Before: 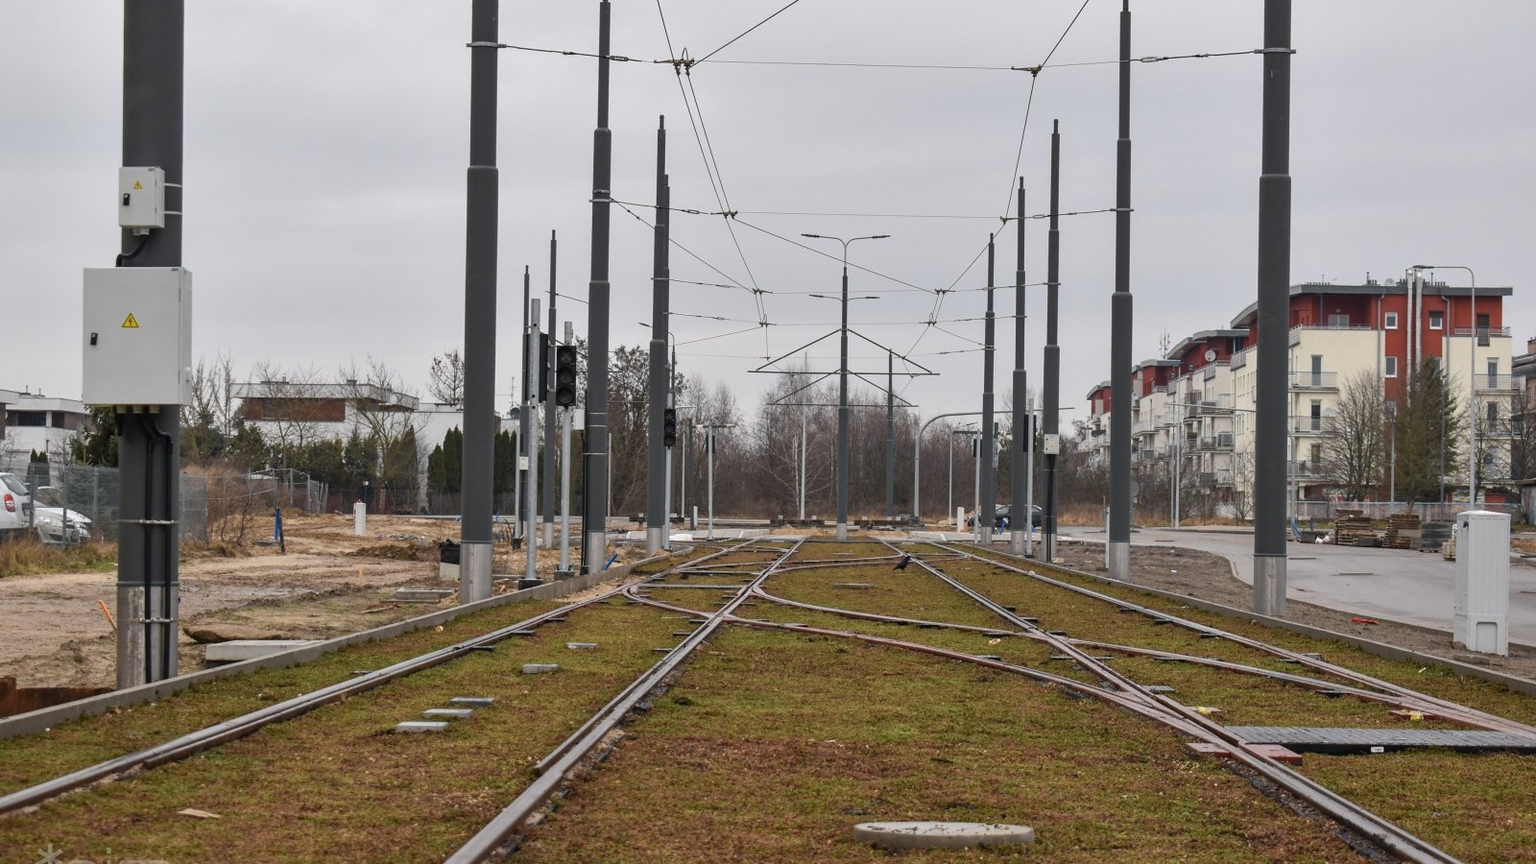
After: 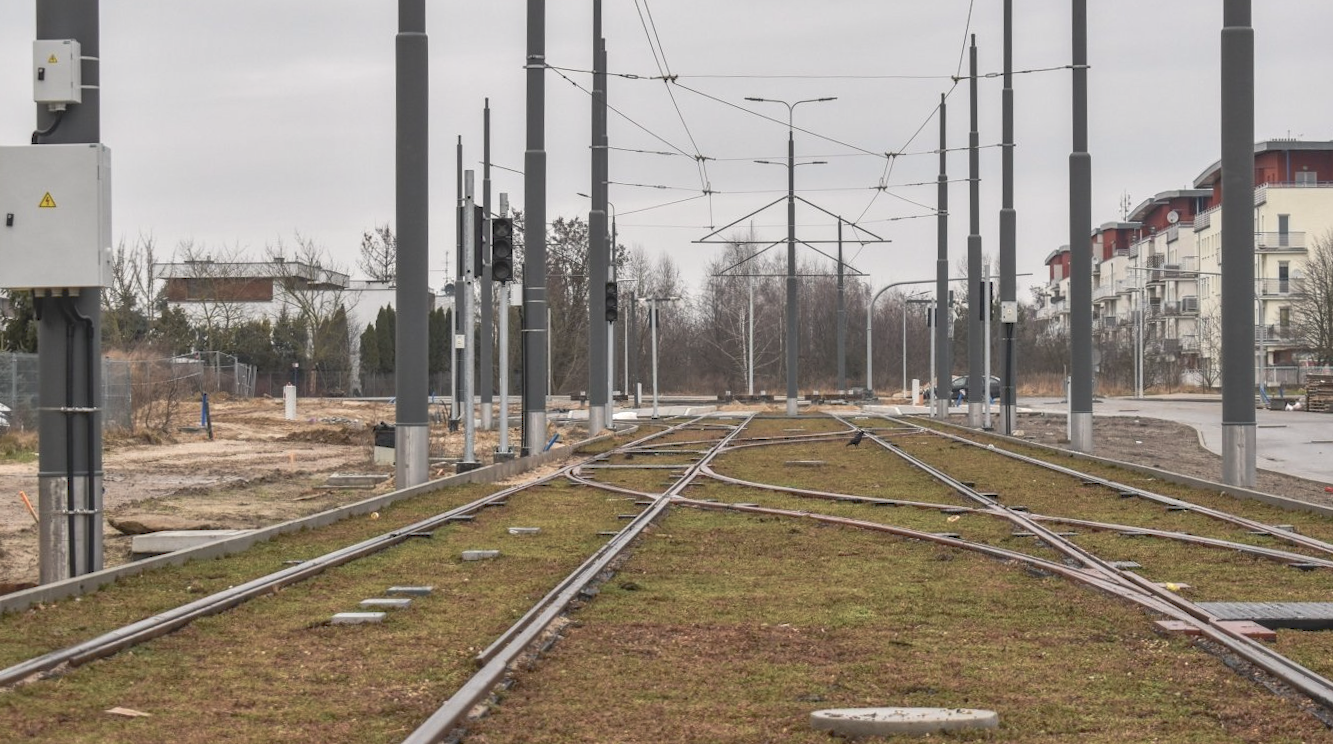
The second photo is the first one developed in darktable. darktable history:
exposure: black level correction 0.001, exposure 0.014 EV, compensate highlight preservation false
tone curve: curves: ch0 [(0, 0) (0.003, 0.144) (0.011, 0.149) (0.025, 0.159) (0.044, 0.183) (0.069, 0.207) (0.1, 0.236) (0.136, 0.269) (0.177, 0.303) (0.224, 0.339) (0.277, 0.38) (0.335, 0.428) (0.399, 0.478) (0.468, 0.539) (0.543, 0.604) (0.623, 0.679) (0.709, 0.755) (0.801, 0.836) (0.898, 0.918) (1, 1)], preserve colors none
crop and rotate: left 4.842%, top 15.51%, right 10.668%
rotate and perspective: rotation -1°, crop left 0.011, crop right 0.989, crop top 0.025, crop bottom 0.975
local contrast: on, module defaults
color calibration: x 0.342, y 0.355, temperature 5146 K
